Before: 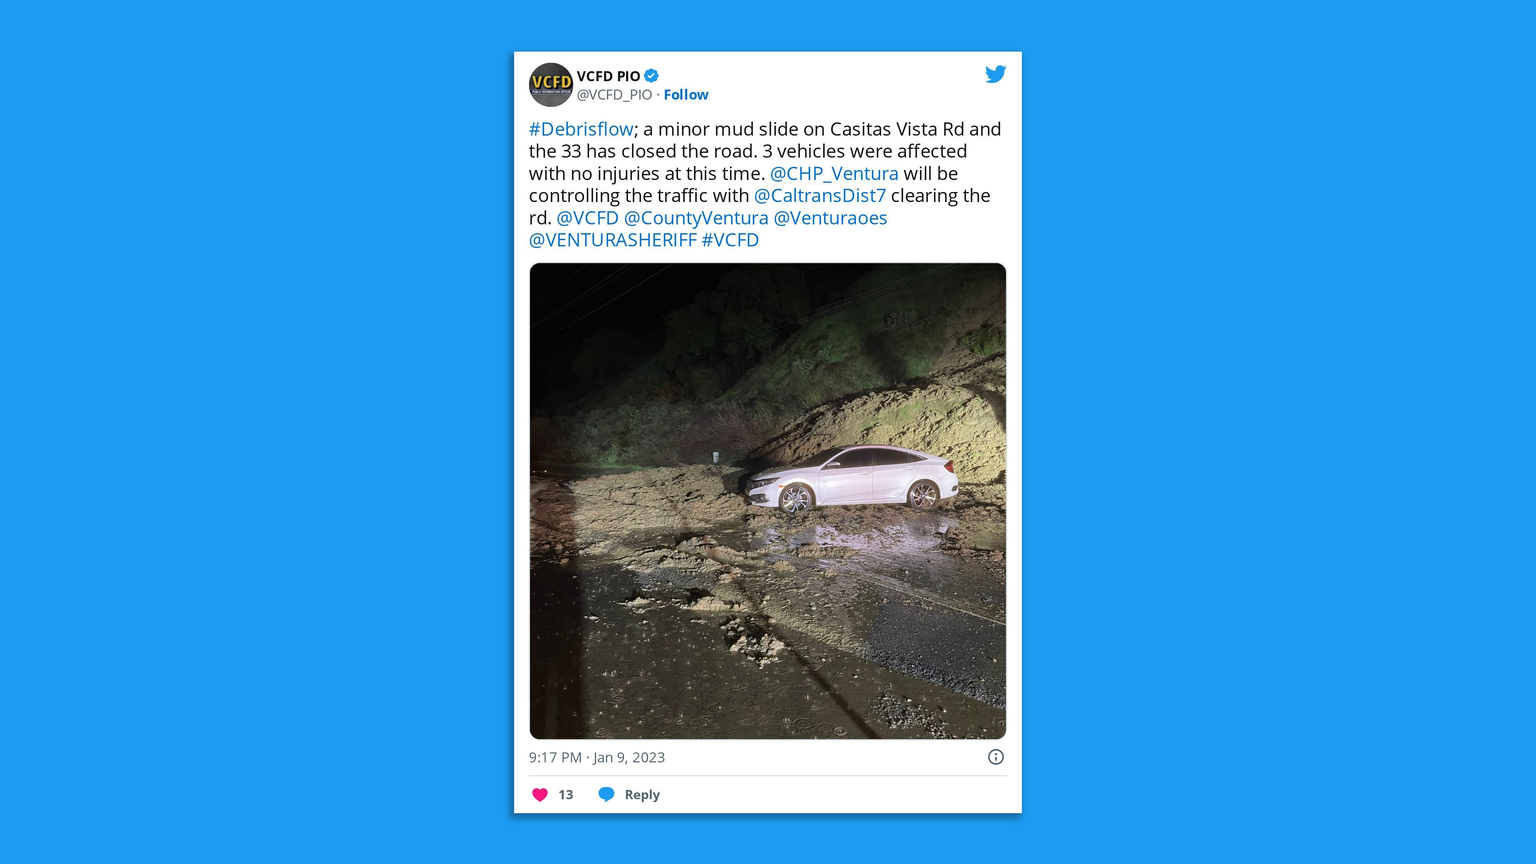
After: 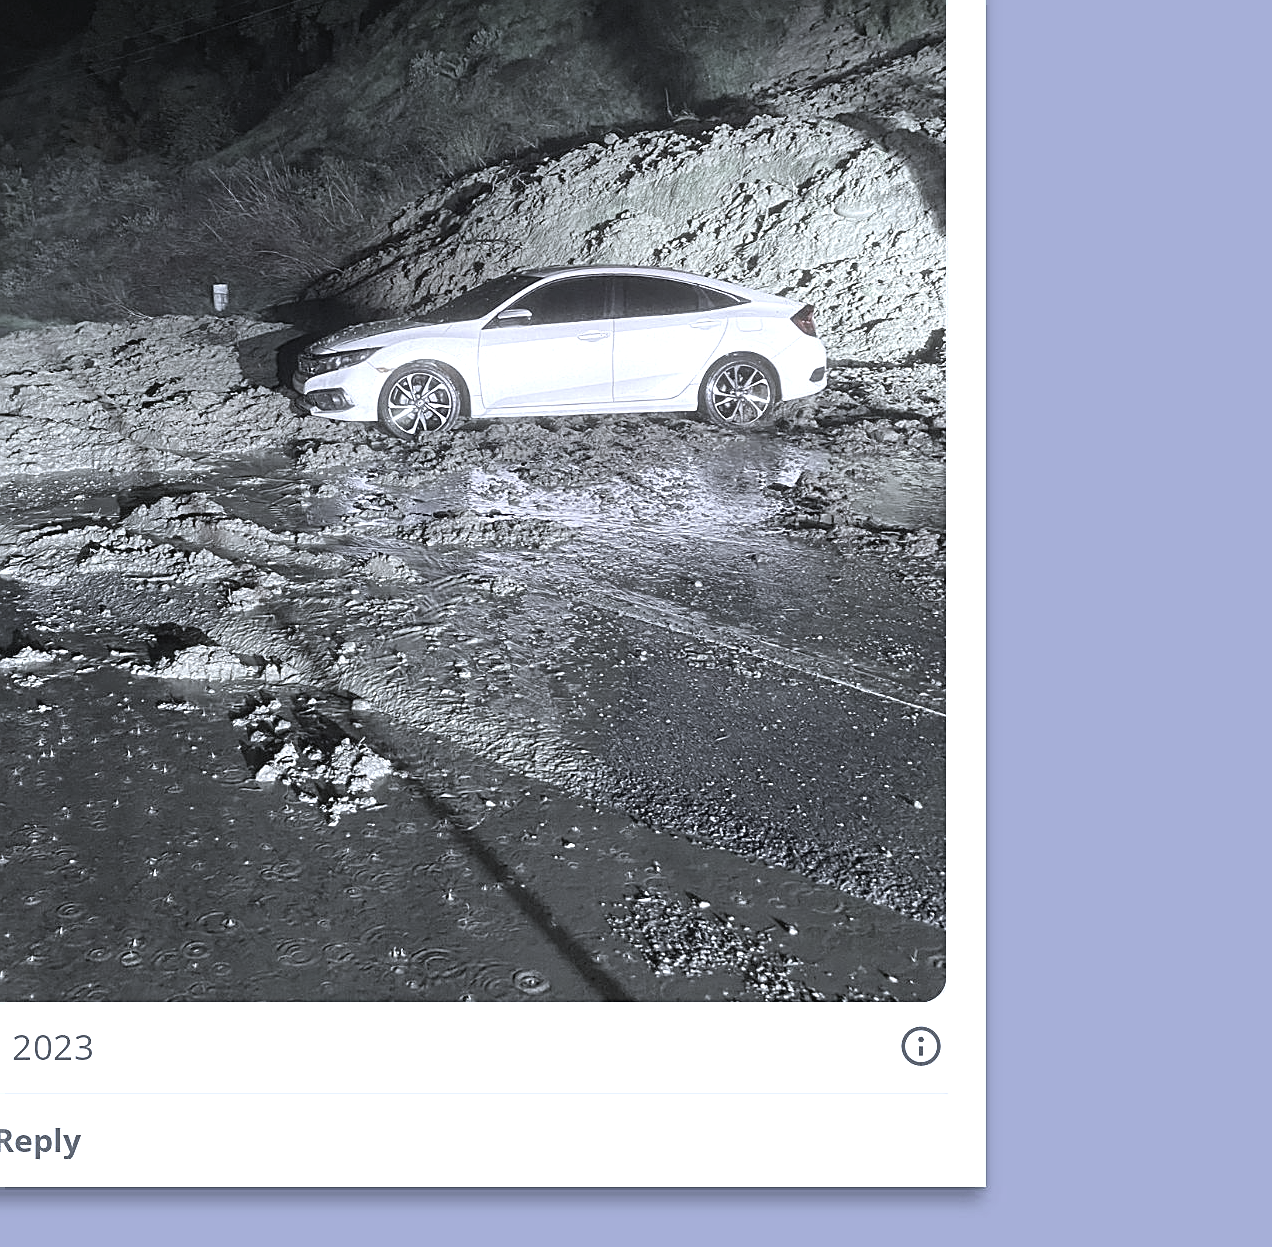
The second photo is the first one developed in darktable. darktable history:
contrast brightness saturation: contrast -0.05, saturation -0.41
exposure: exposure 0.657 EV, compensate highlight preservation false
color correction: saturation 0.3
color calibration: illuminant as shot in camera, x 0.442, y 0.413, temperature 2903.13 K
tone equalizer: on, module defaults
crop: left 40.878%, top 39.176%, right 25.993%, bottom 3.081%
sharpen: on, module defaults
white balance: emerald 1
